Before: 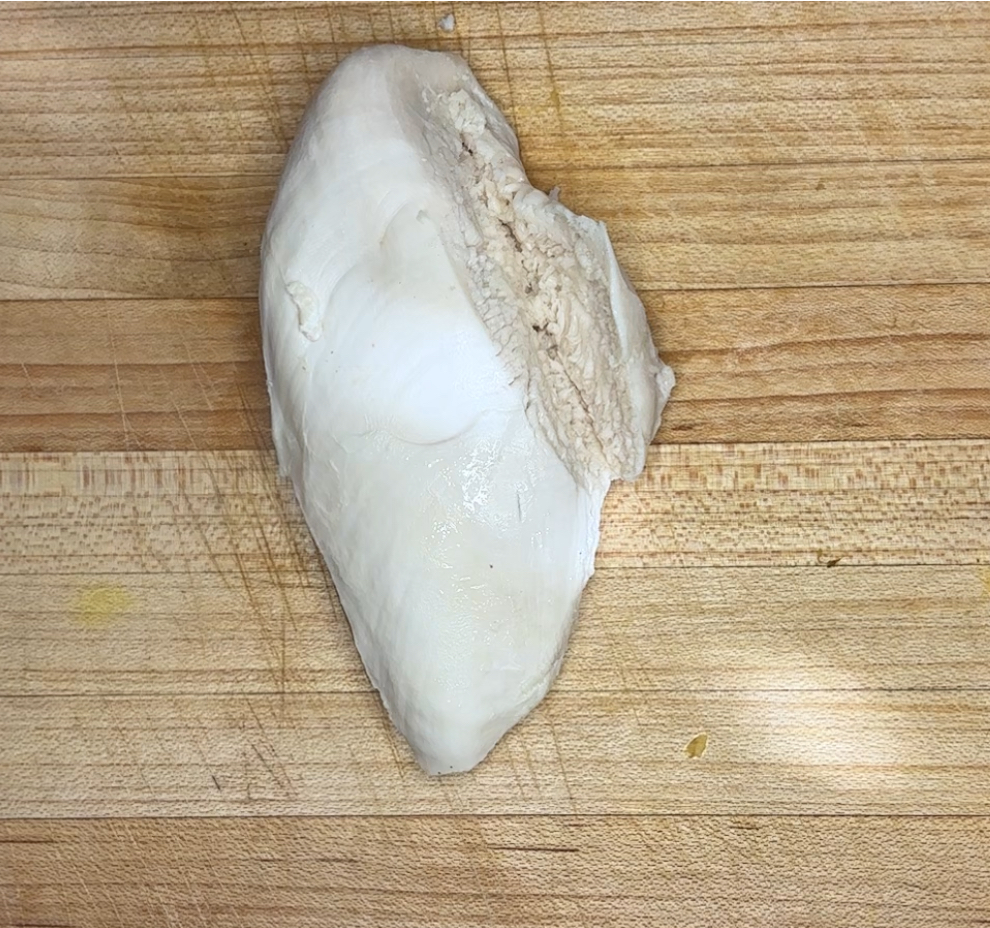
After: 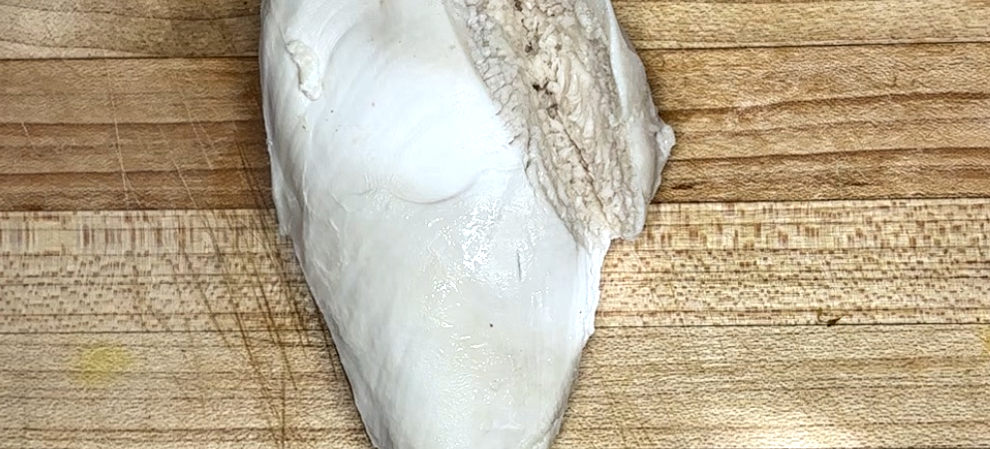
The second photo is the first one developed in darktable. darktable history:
crop and rotate: top 26.056%, bottom 25.543%
local contrast: highlights 60%, shadows 60%, detail 160%
